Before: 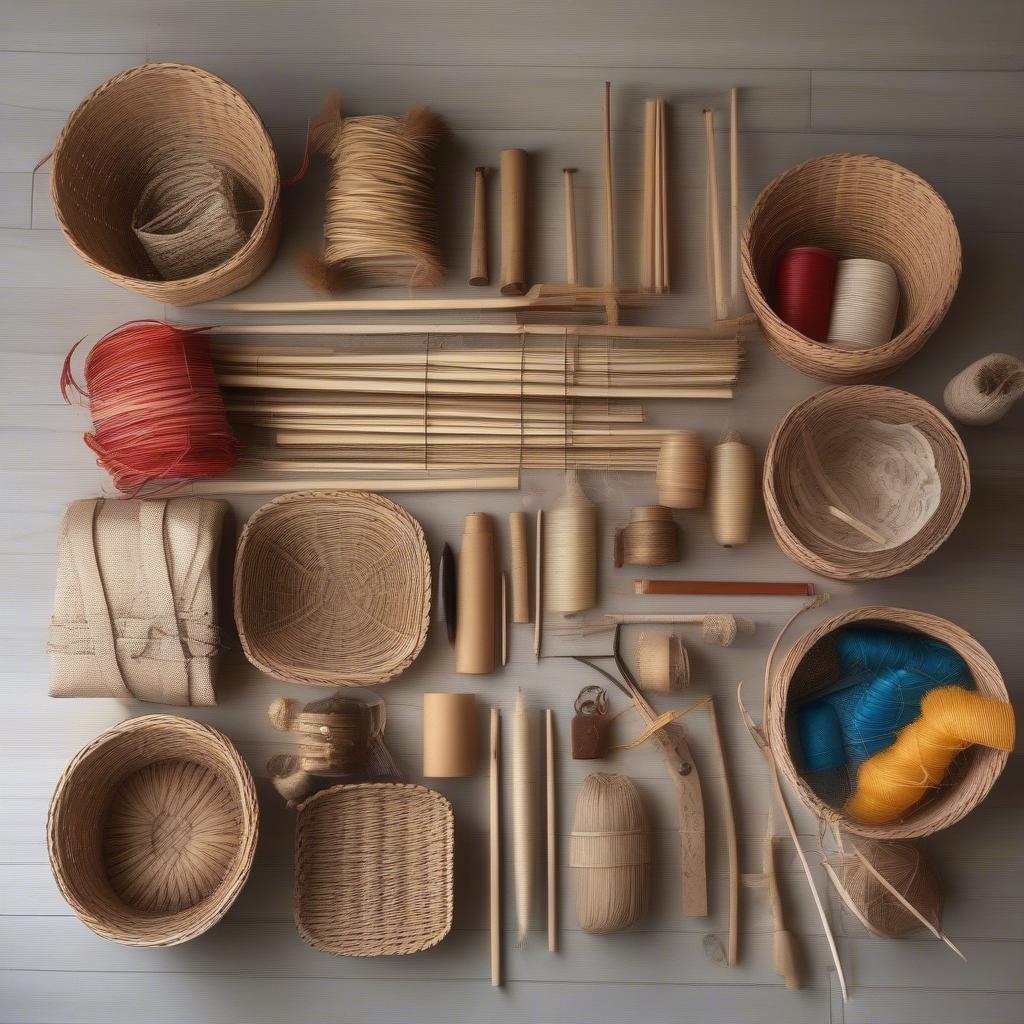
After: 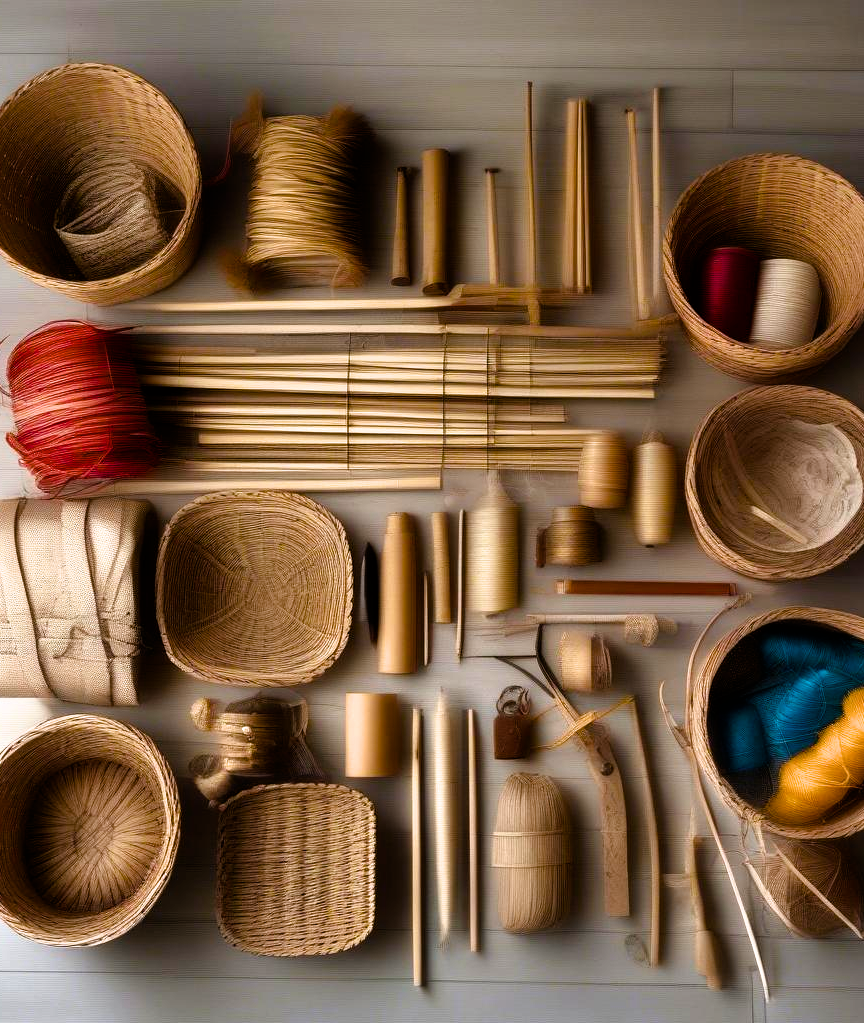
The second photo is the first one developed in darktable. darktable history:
exposure: compensate highlight preservation false
color balance rgb: perceptual saturation grading › global saturation 35.051%, perceptual saturation grading › highlights -29.865%, perceptual saturation grading › shadows 35.05%, global vibrance 30.306%, contrast 10.272%
crop: left 7.679%, right 7.868%
filmic rgb: black relative exposure -8.3 EV, white relative exposure 2.2 EV, target white luminance 99.859%, hardness 7.16, latitude 74.99%, contrast 1.316, highlights saturation mix -1.63%, shadows ↔ highlights balance 30.65%
